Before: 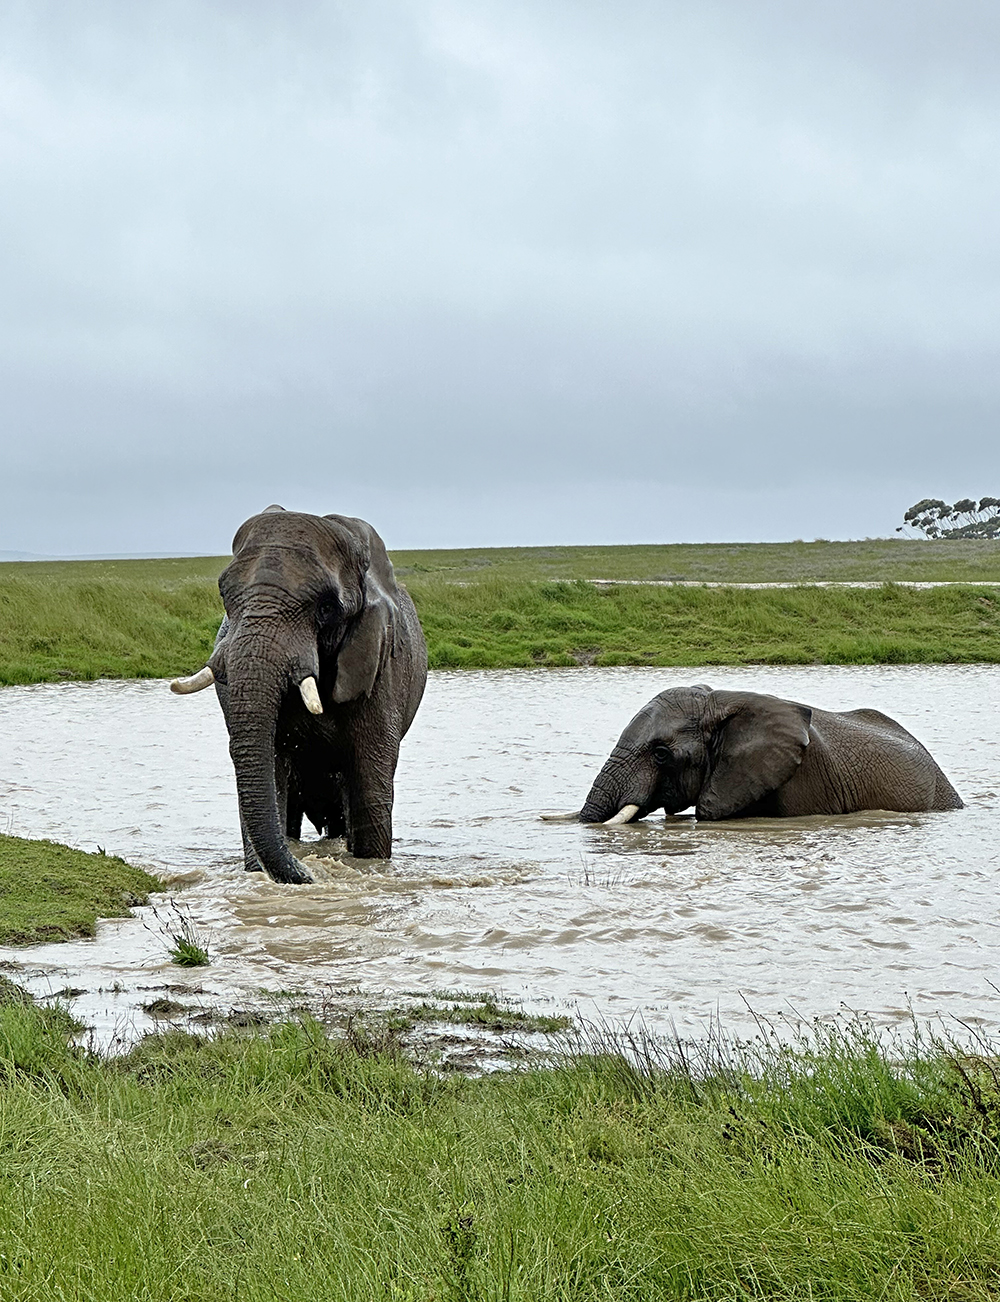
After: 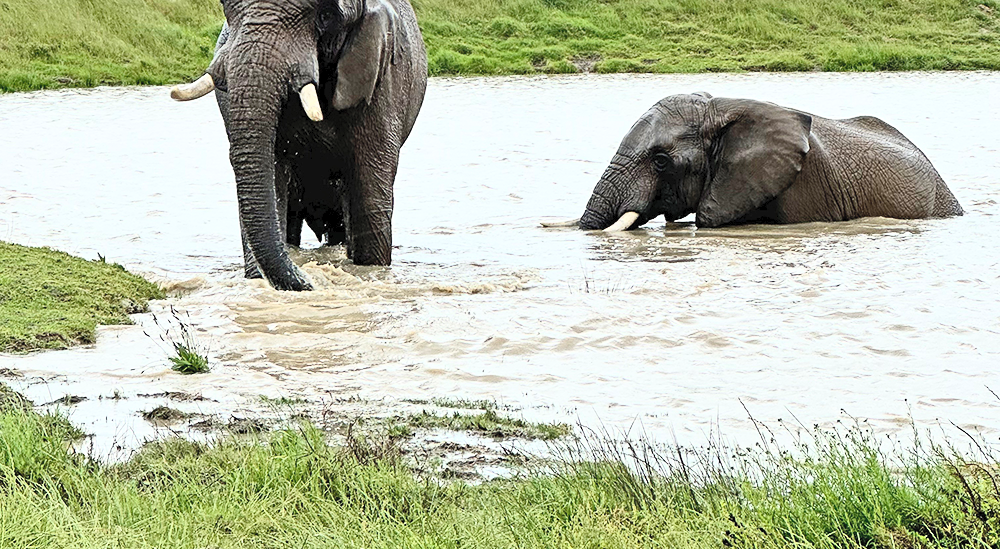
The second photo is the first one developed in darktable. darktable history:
crop: top 45.551%, bottom 12.262%
contrast brightness saturation: contrast 0.39, brightness 0.53
